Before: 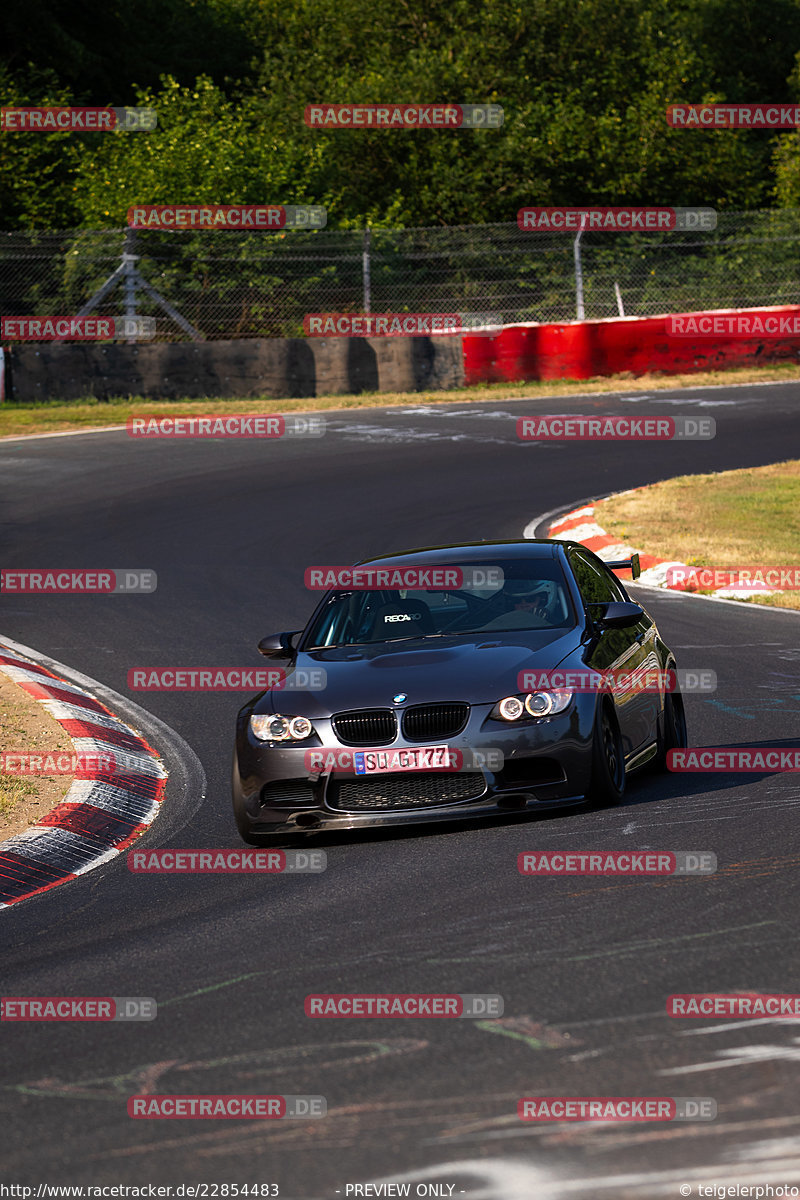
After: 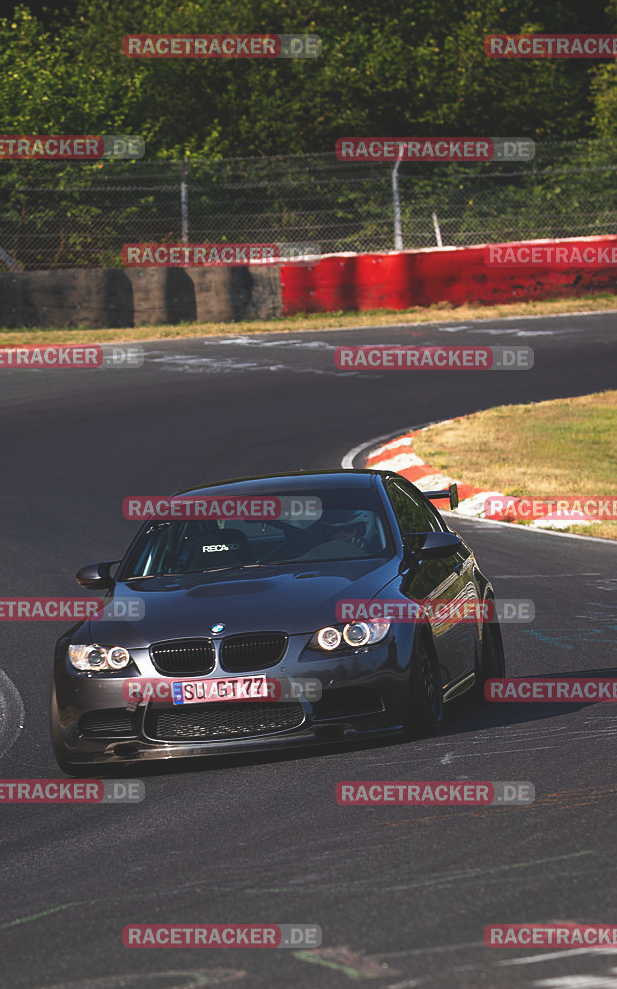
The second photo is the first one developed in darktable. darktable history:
crop: left 22.846%, top 5.843%, bottom 11.663%
shadows and highlights: shadows -29.44, highlights 30.51
exposure: black level correction -0.021, exposure -0.035 EV, compensate highlight preservation false
